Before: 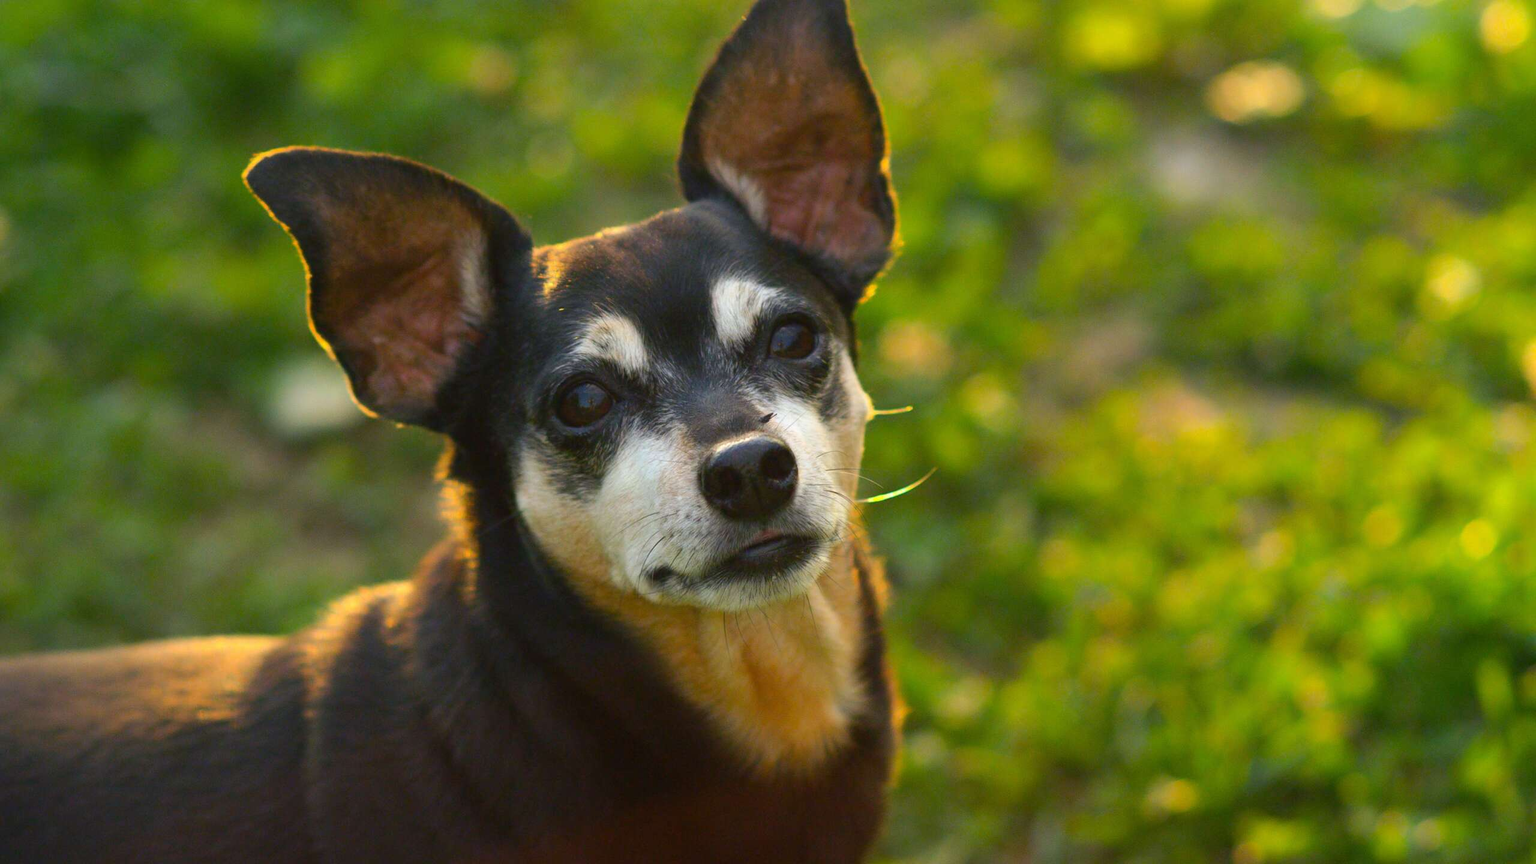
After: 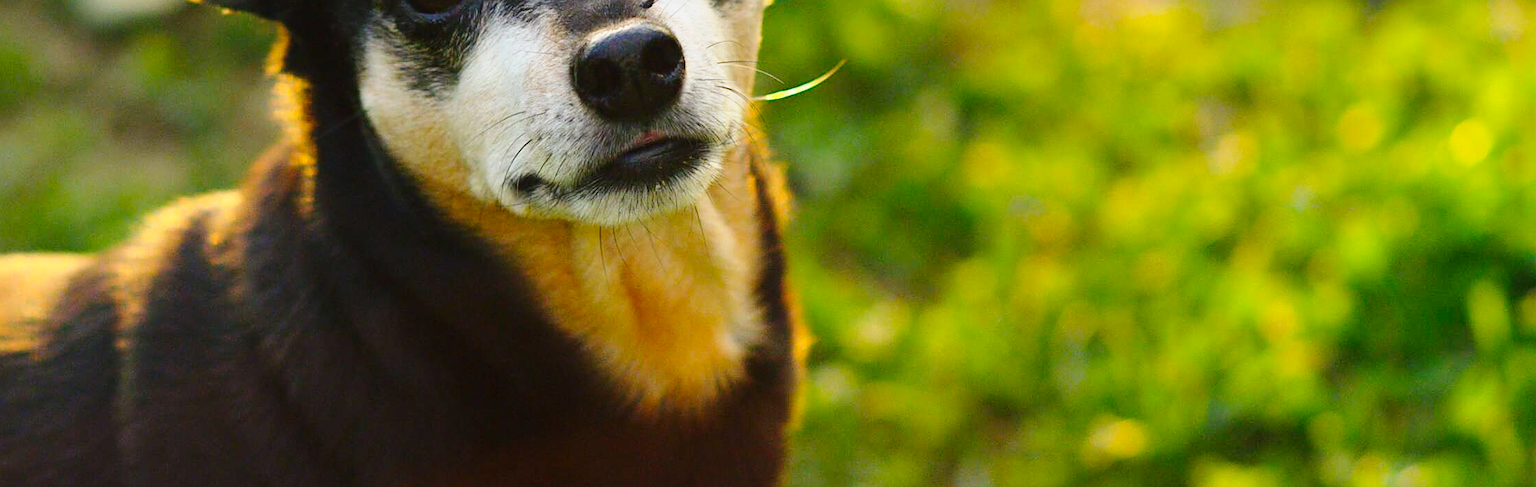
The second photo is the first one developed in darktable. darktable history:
base curve: curves: ch0 [(0, 0) (0.028, 0.03) (0.121, 0.232) (0.46, 0.748) (0.859, 0.968) (1, 1)], preserve colors none
sharpen: on, module defaults
crop and rotate: left 13.306%, top 48.129%, bottom 2.928%
graduated density: on, module defaults
